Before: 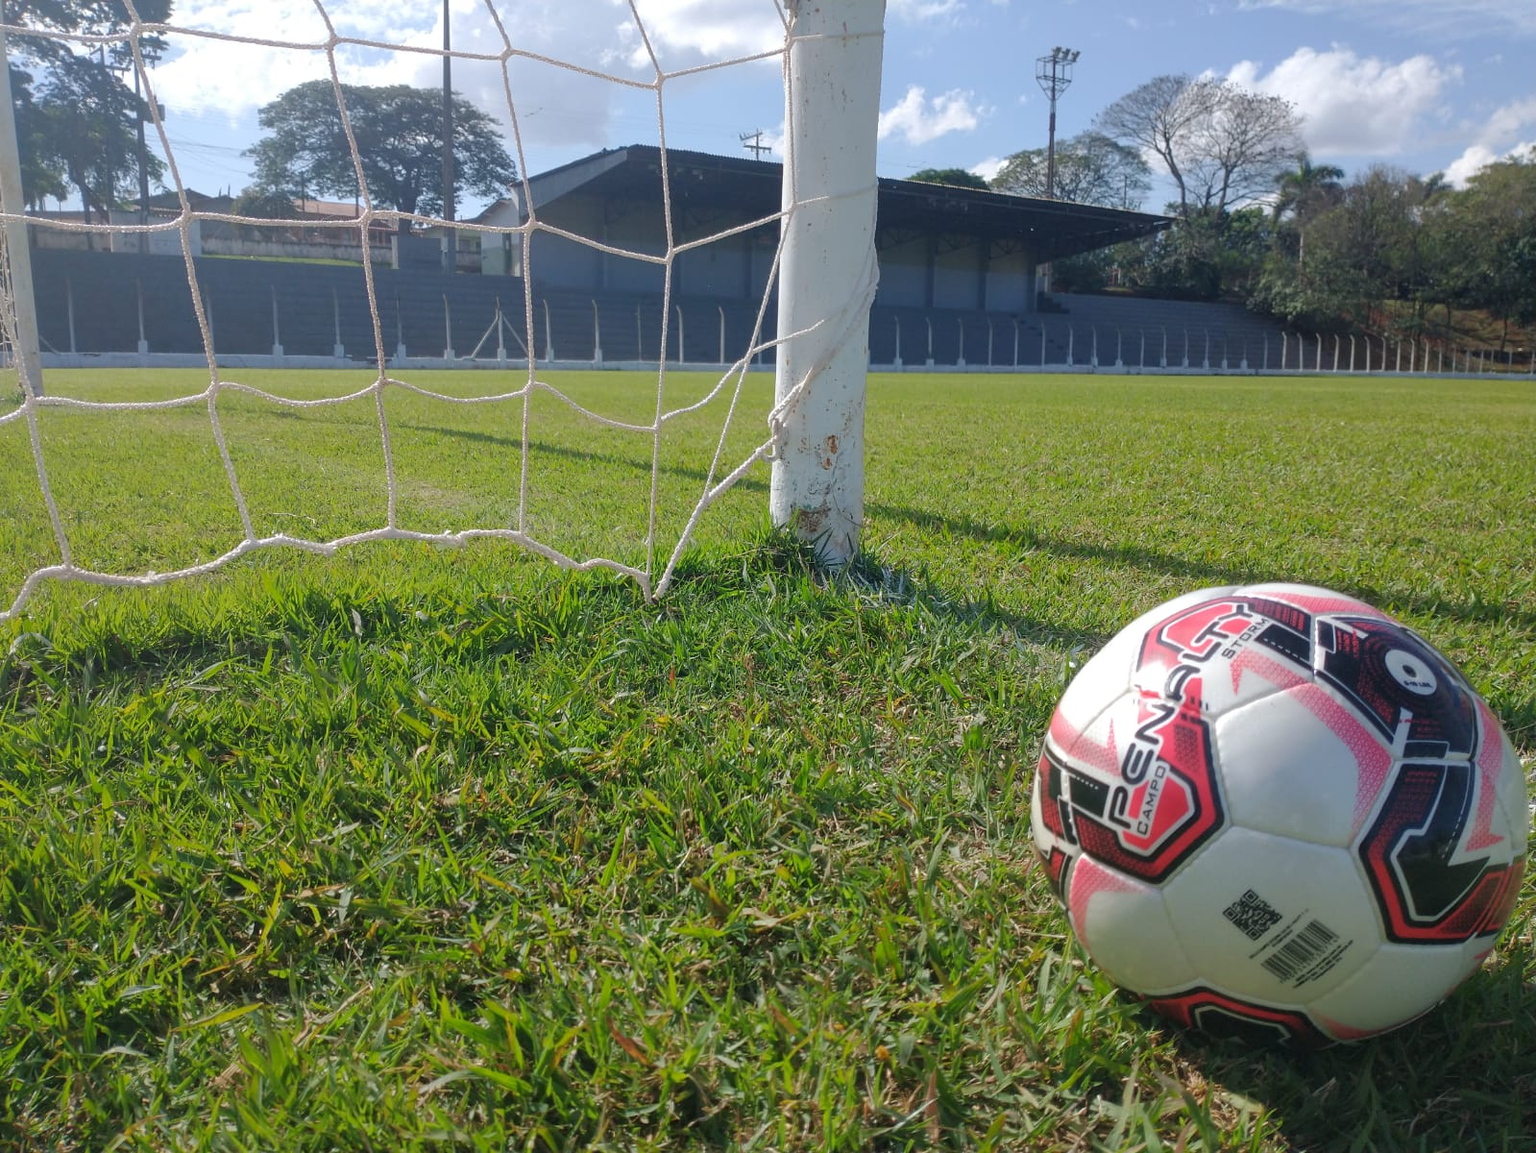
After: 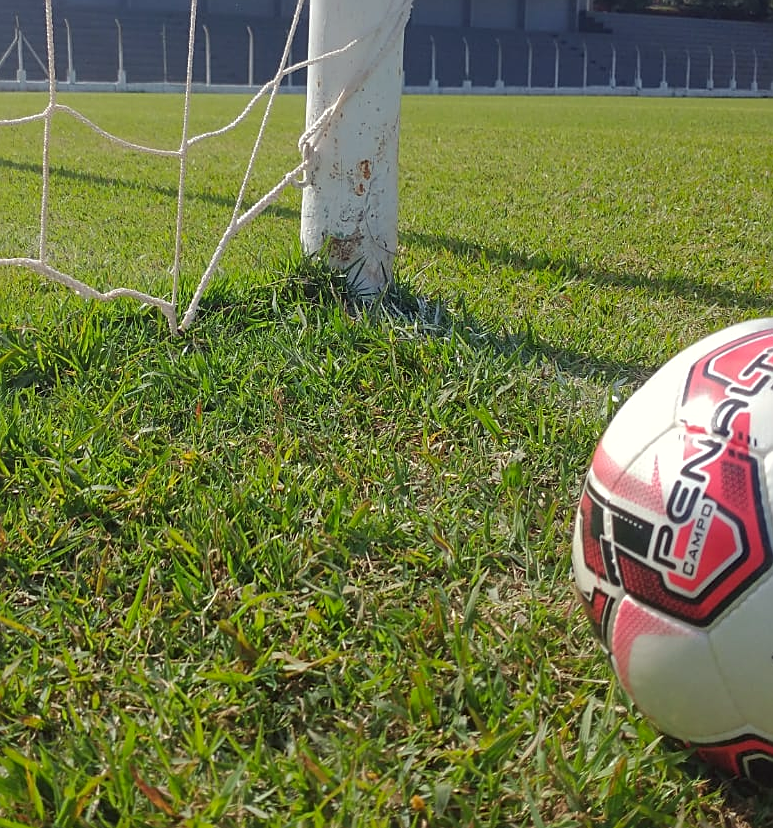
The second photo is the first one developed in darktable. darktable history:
crop: left 31.368%, top 24.436%, right 20.252%, bottom 6.533%
tone equalizer: mask exposure compensation -0.496 EV
color correction: highlights a* -1.15, highlights b* 4.54, shadows a* 3.55
sharpen: on, module defaults
